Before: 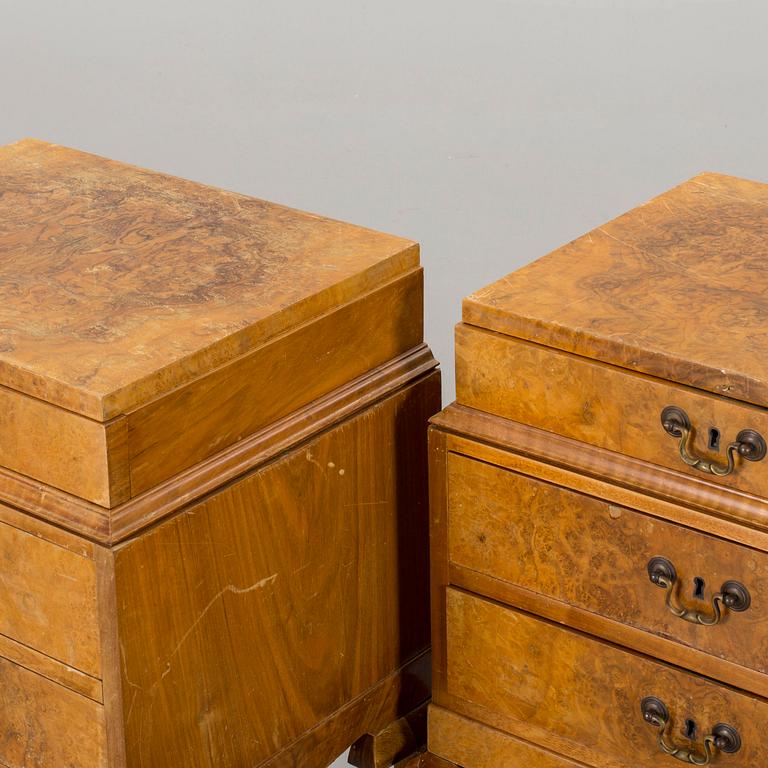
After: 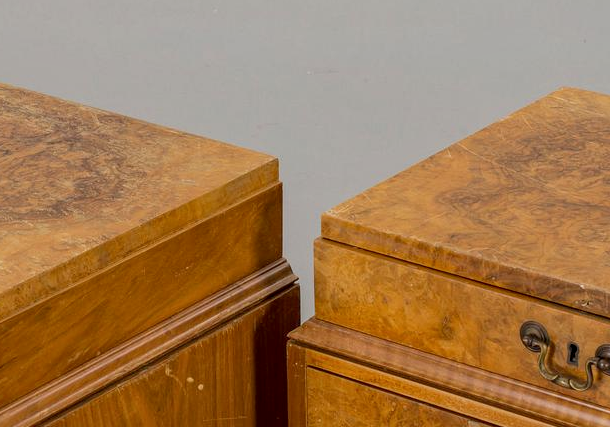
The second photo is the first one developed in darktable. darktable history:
local contrast: on, module defaults
tone equalizer: -8 EV 0.25 EV, -7 EV 0.417 EV, -6 EV 0.417 EV, -5 EV 0.25 EV, -3 EV -0.25 EV, -2 EV -0.417 EV, -1 EV -0.417 EV, +0 EV -0.25 EV, edges refinement/feathering 500, mask exposure compensation -1.57 EV, preserve details guided filter
crop: left 18.38%, top 11.092%, right 2.134%, bottom 33.217%
